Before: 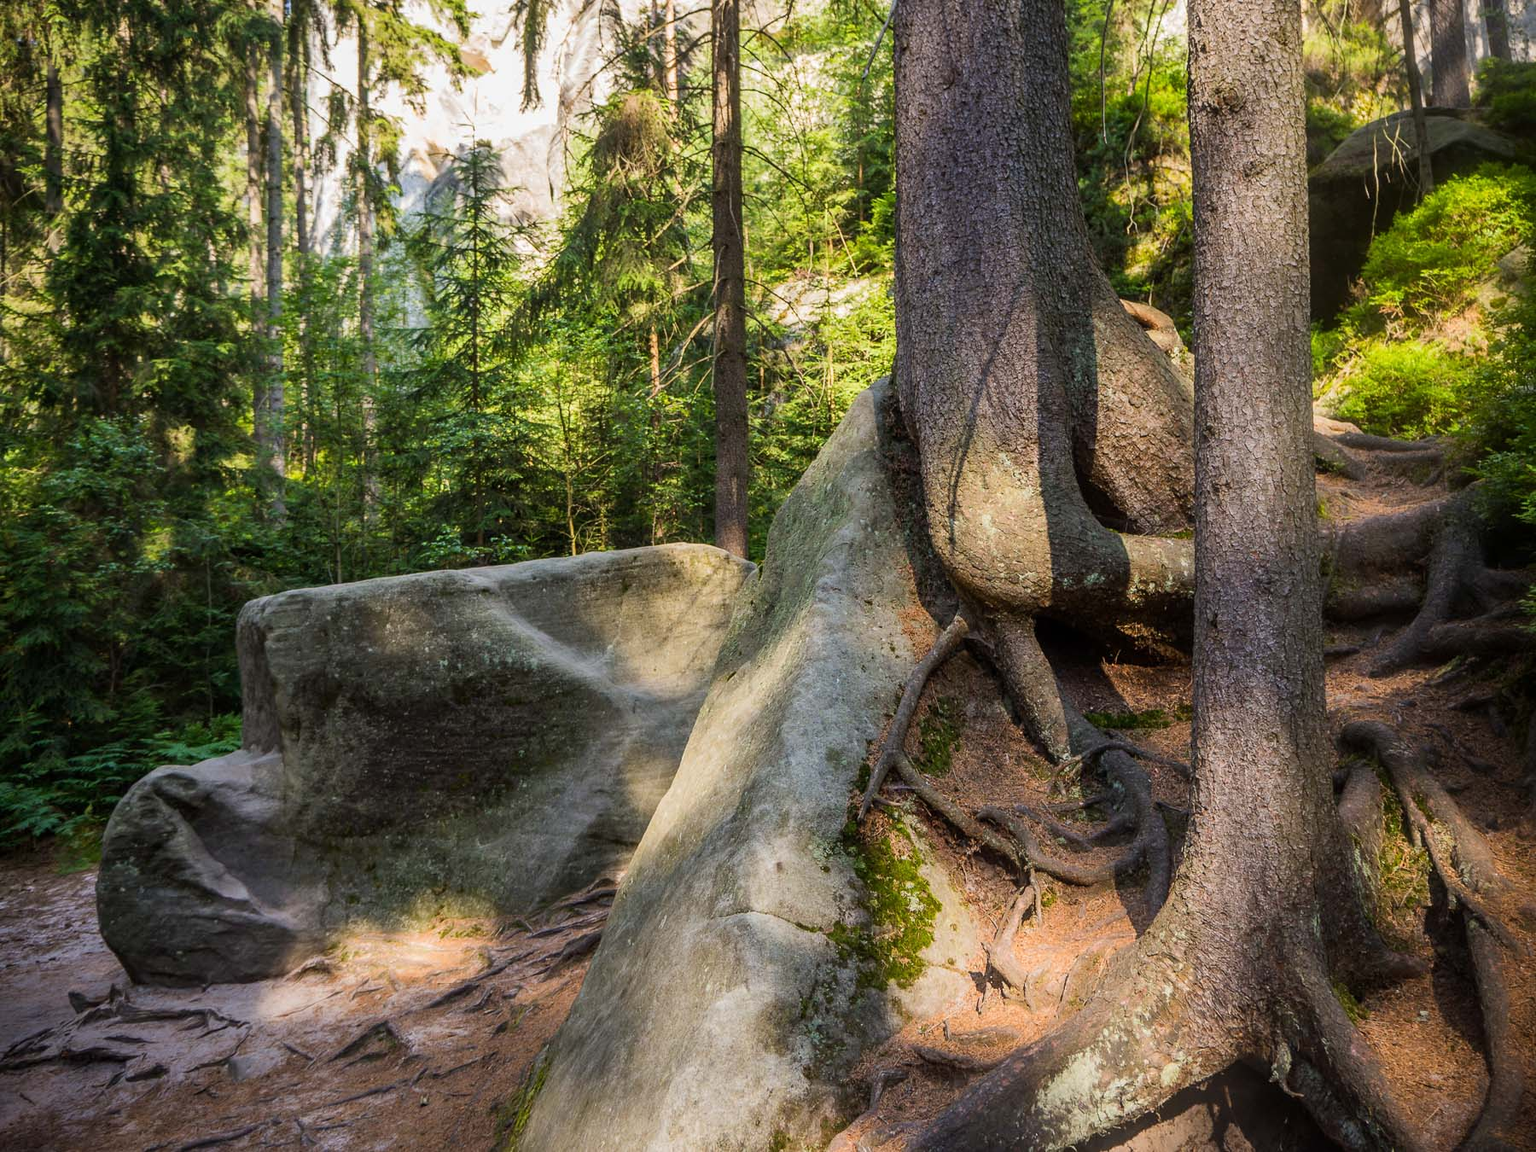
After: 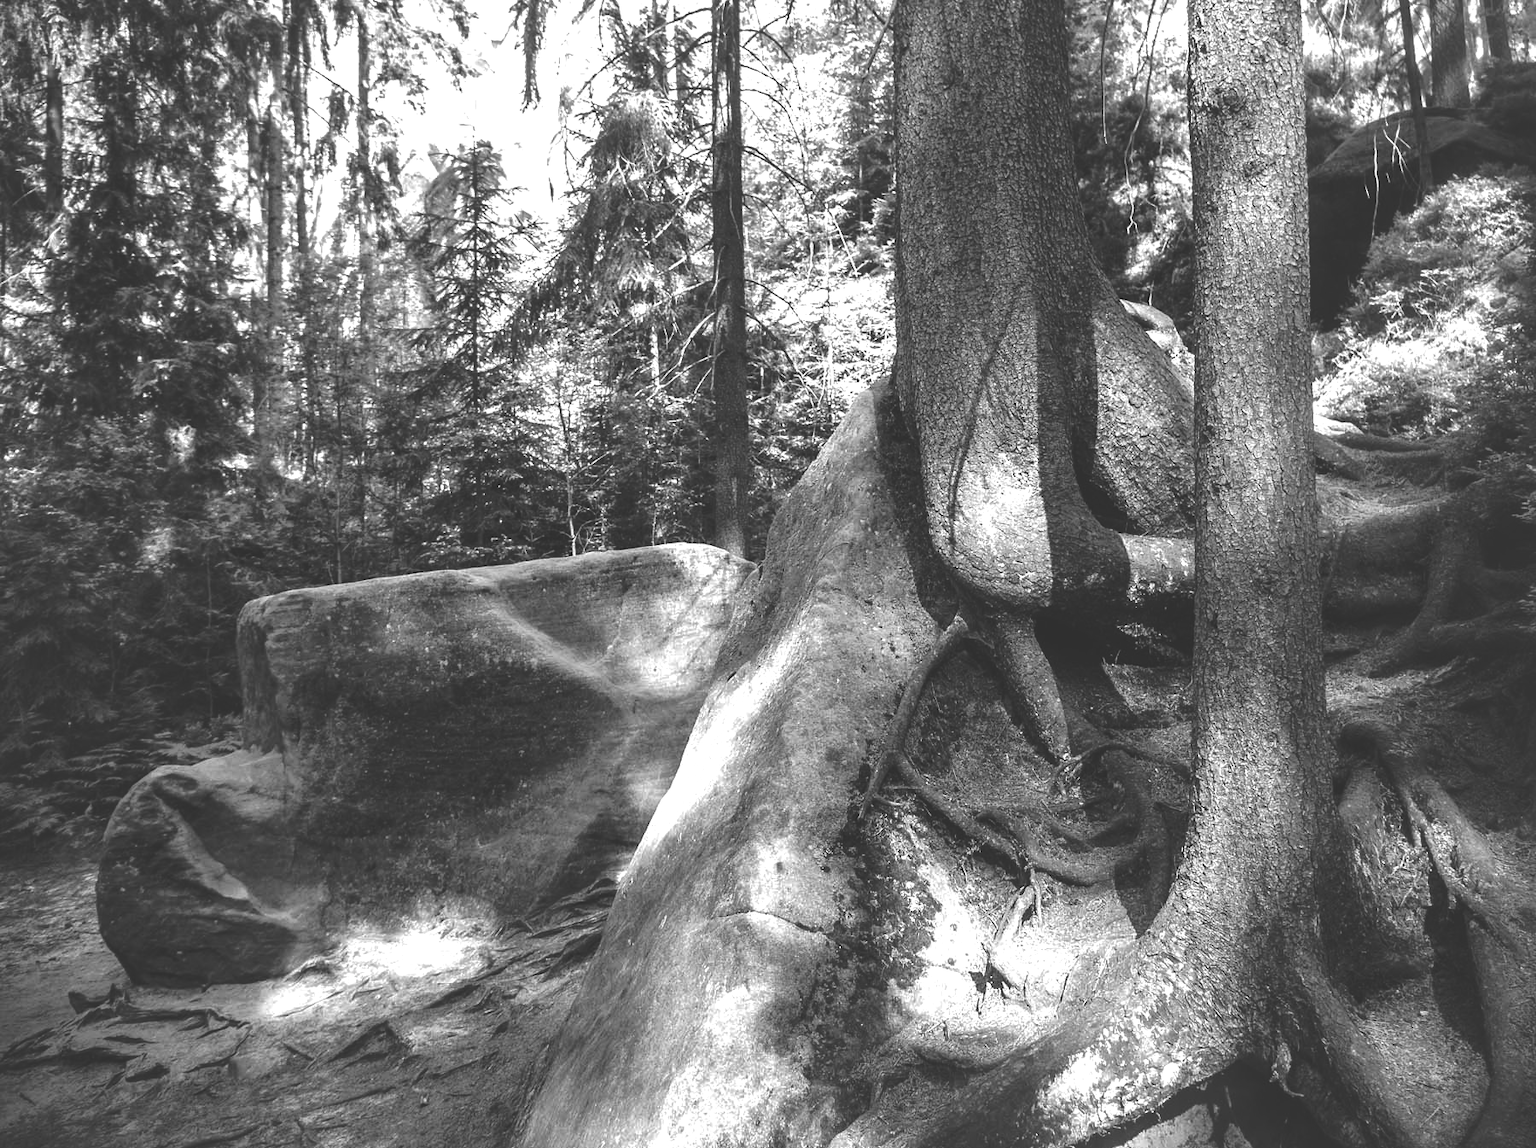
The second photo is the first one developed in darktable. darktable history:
monochrome: a 32, b 64, size 2.3, highlights 1
crop: top 0.05%, bottom 0.098%
shadows and highlights: on, module defaults
levels: levels [0.044, 0.475, 0.791]
tone curve: curves: ch0 [(0, 0) (0.003, 0.013) (0.011, 0.017) (0.025, 0.028) (0.044, 0.049) (0.069, 0.07) (0.1, 0.103) (0.136, 0.143) (0.177, 0.186) (0.224, 0.232) (0.277, 0.282) (0.335, 0.333) (0.399, 0.405) (0.468, 0.477) (0.543, 0.54) (0.623, 0.627) (0.709, 0.709) (0.801, 0.798) (0.898, 0.902) (1, 1)], preserve colors none
exposure: black level correction -0.041, exposure 0.064 EV, compensate highlight preservation false
